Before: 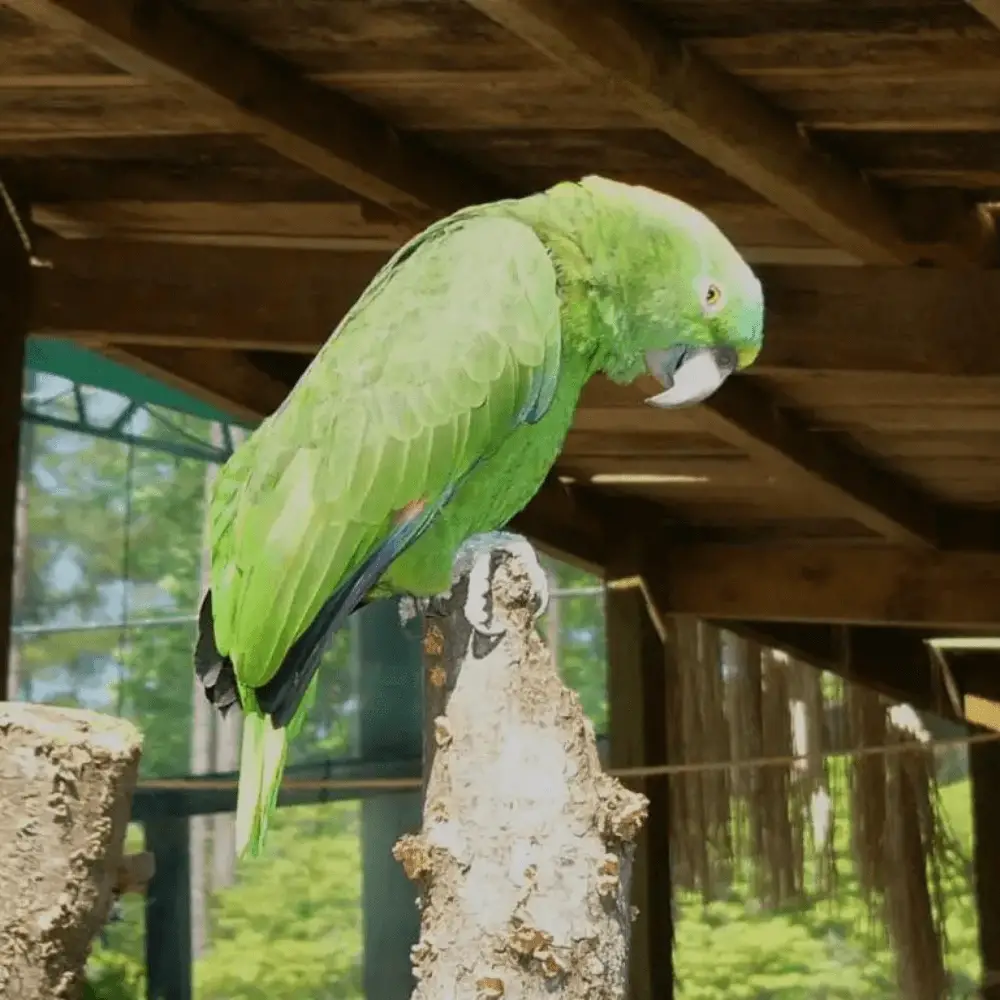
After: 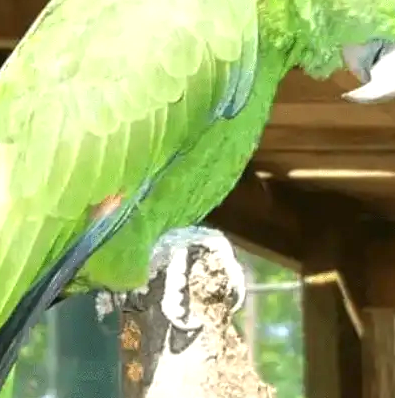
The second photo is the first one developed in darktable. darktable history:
exposure: exposure 1 EV, compensate highlight preservation false
crop: left 30.39%, top 30.511%, right 30.107%, bottom 29.613%
